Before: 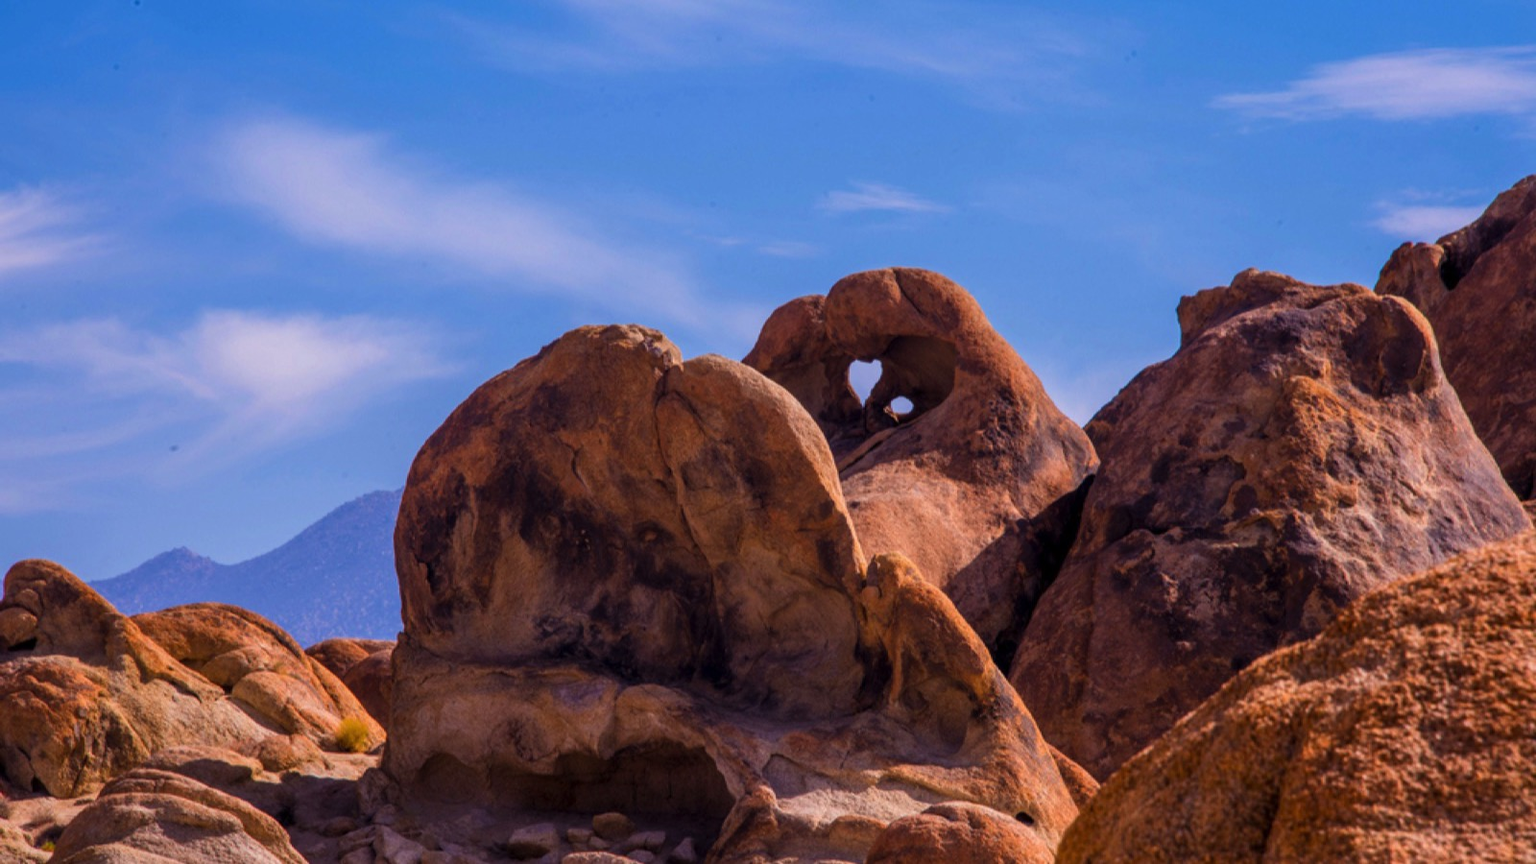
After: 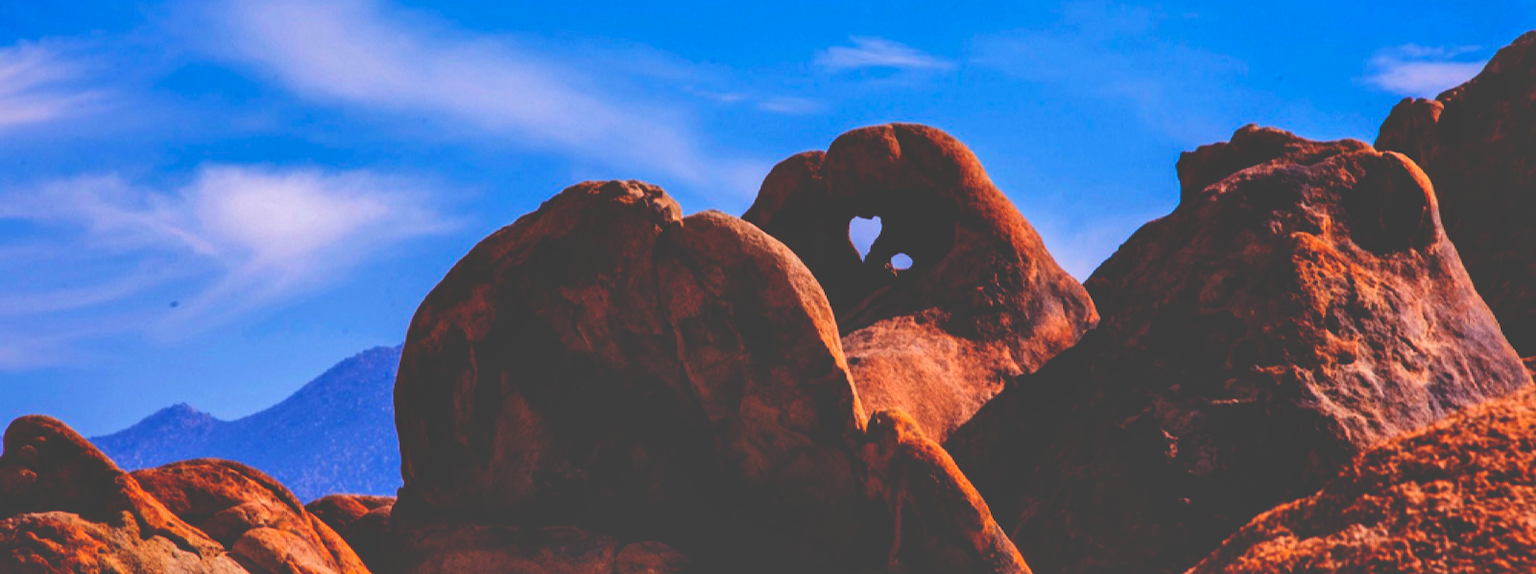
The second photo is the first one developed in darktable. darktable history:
crop: top 16.727%, bottom 16.727%
shadows and highlights: shadows 40, highlights -60
base curve: curves: ch0 [(0, 0.036) (0.083, 0.04) (0.804, 1)], preserve colors none
